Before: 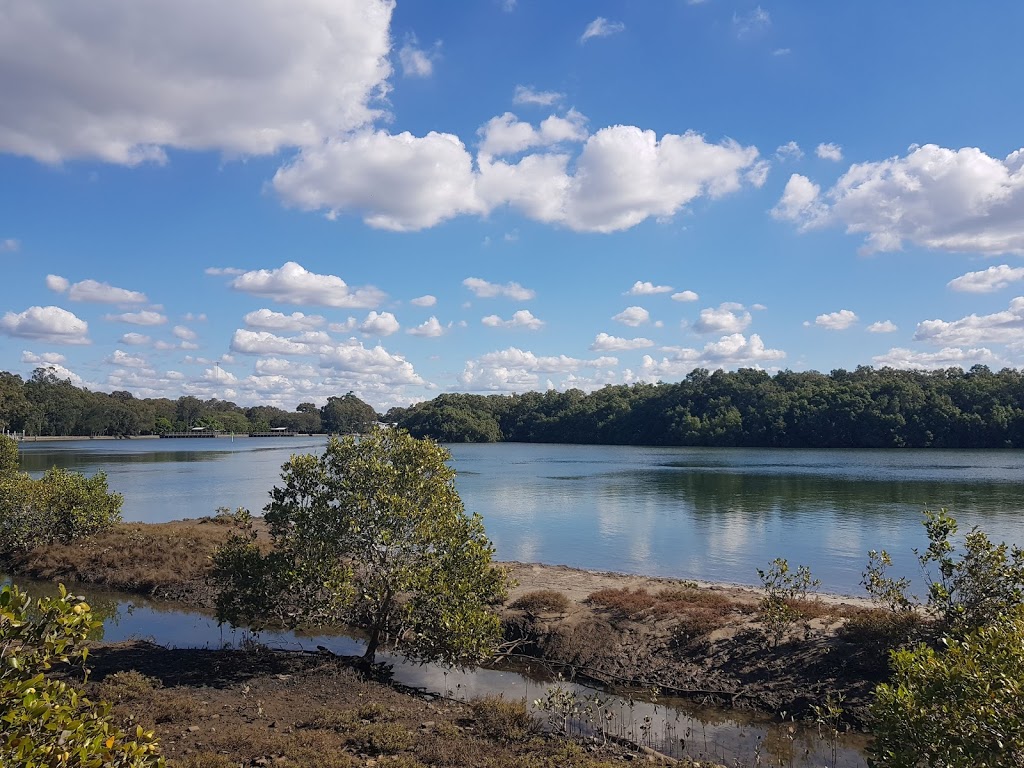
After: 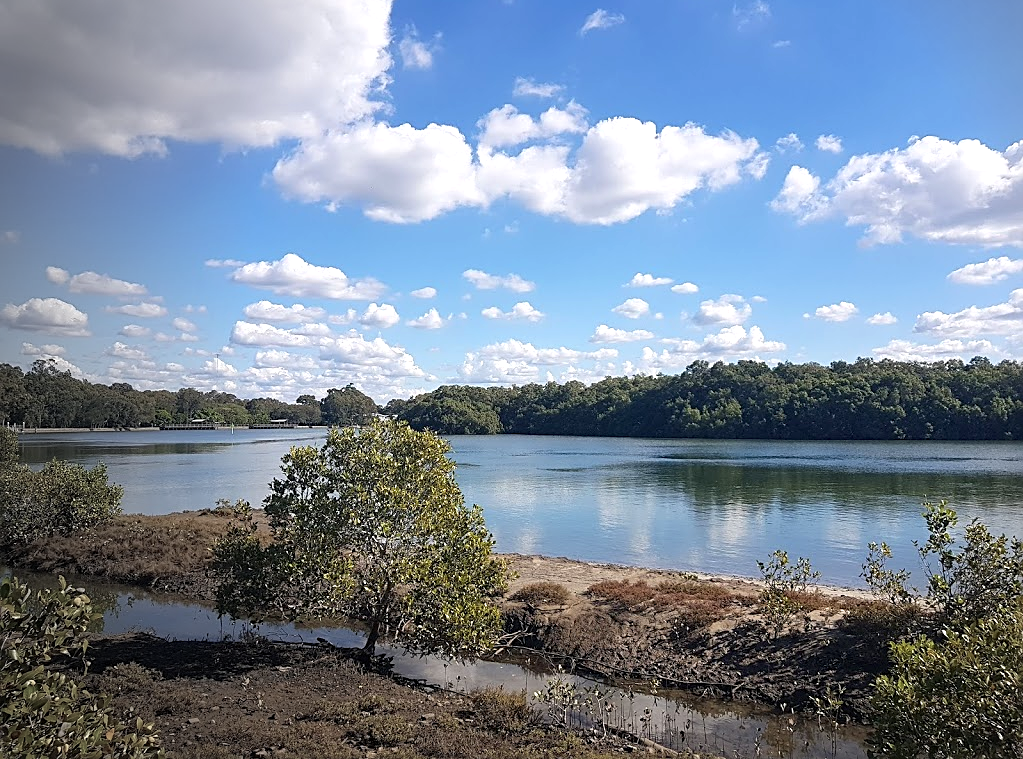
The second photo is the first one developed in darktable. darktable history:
sharpen: on, module defaults
crop: top 1.049%, right 0.001%
vignetting: fall-off start 73.57%, center (0.22, -0.235)
exposure: black level correction 0.001, exposure 0.5 EV, compensate exposure bias true, compensate highlight preservation false
